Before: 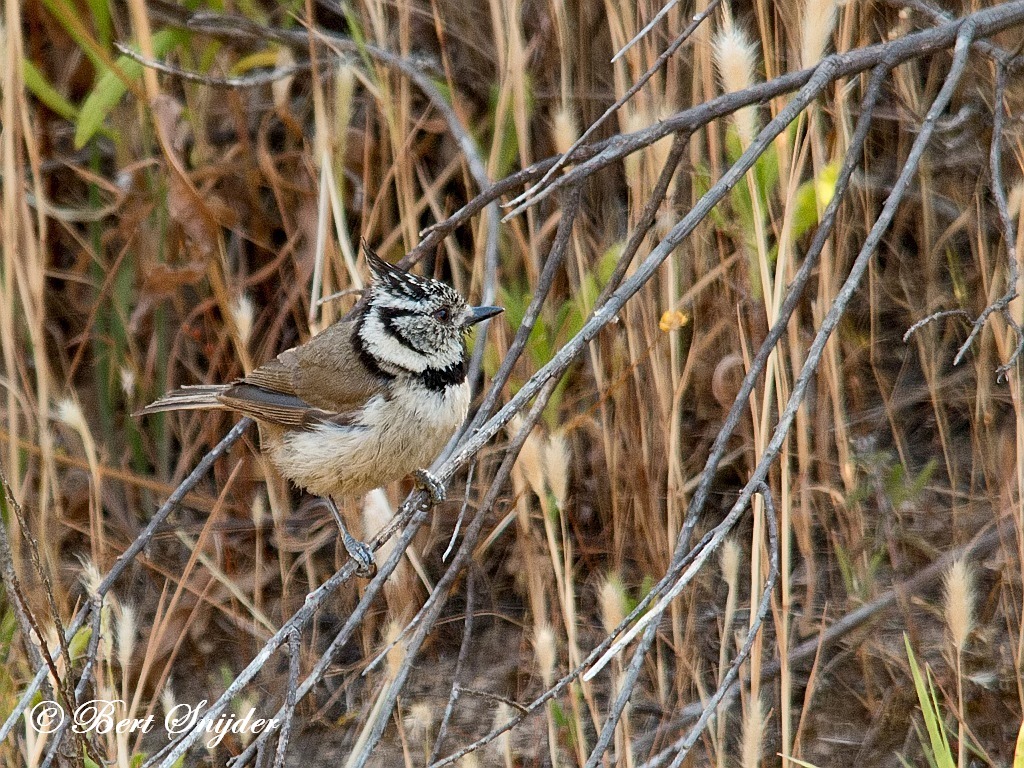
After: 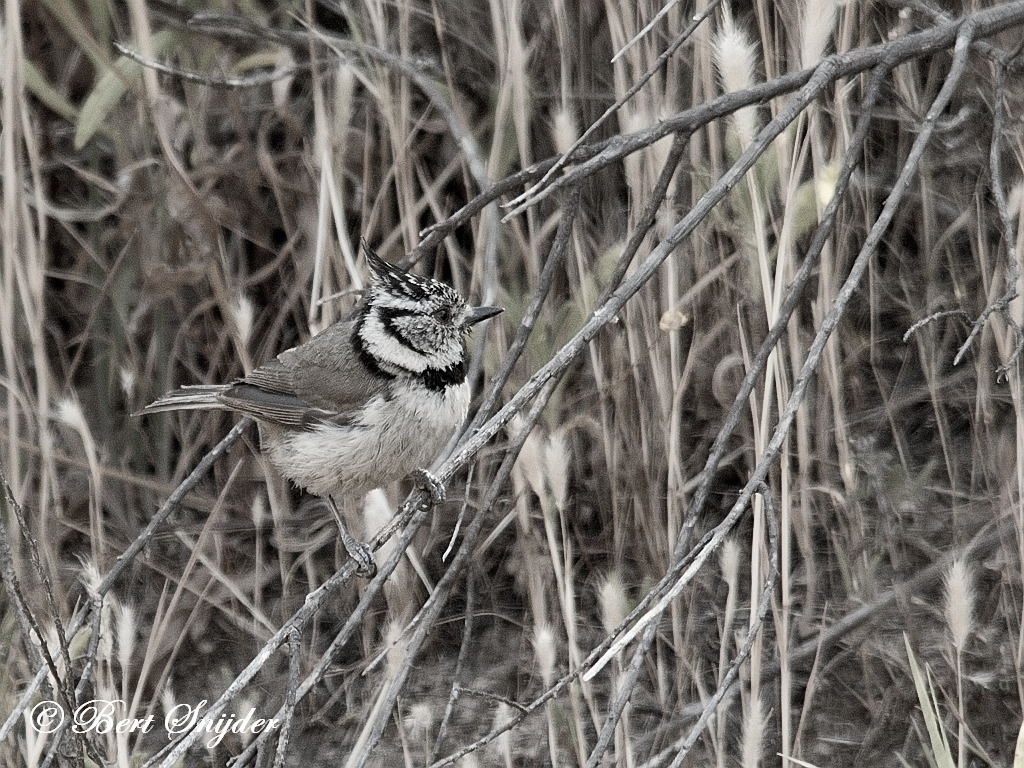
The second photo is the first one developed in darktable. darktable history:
color balance: on, module defaults
color correction: saturation 0.2
